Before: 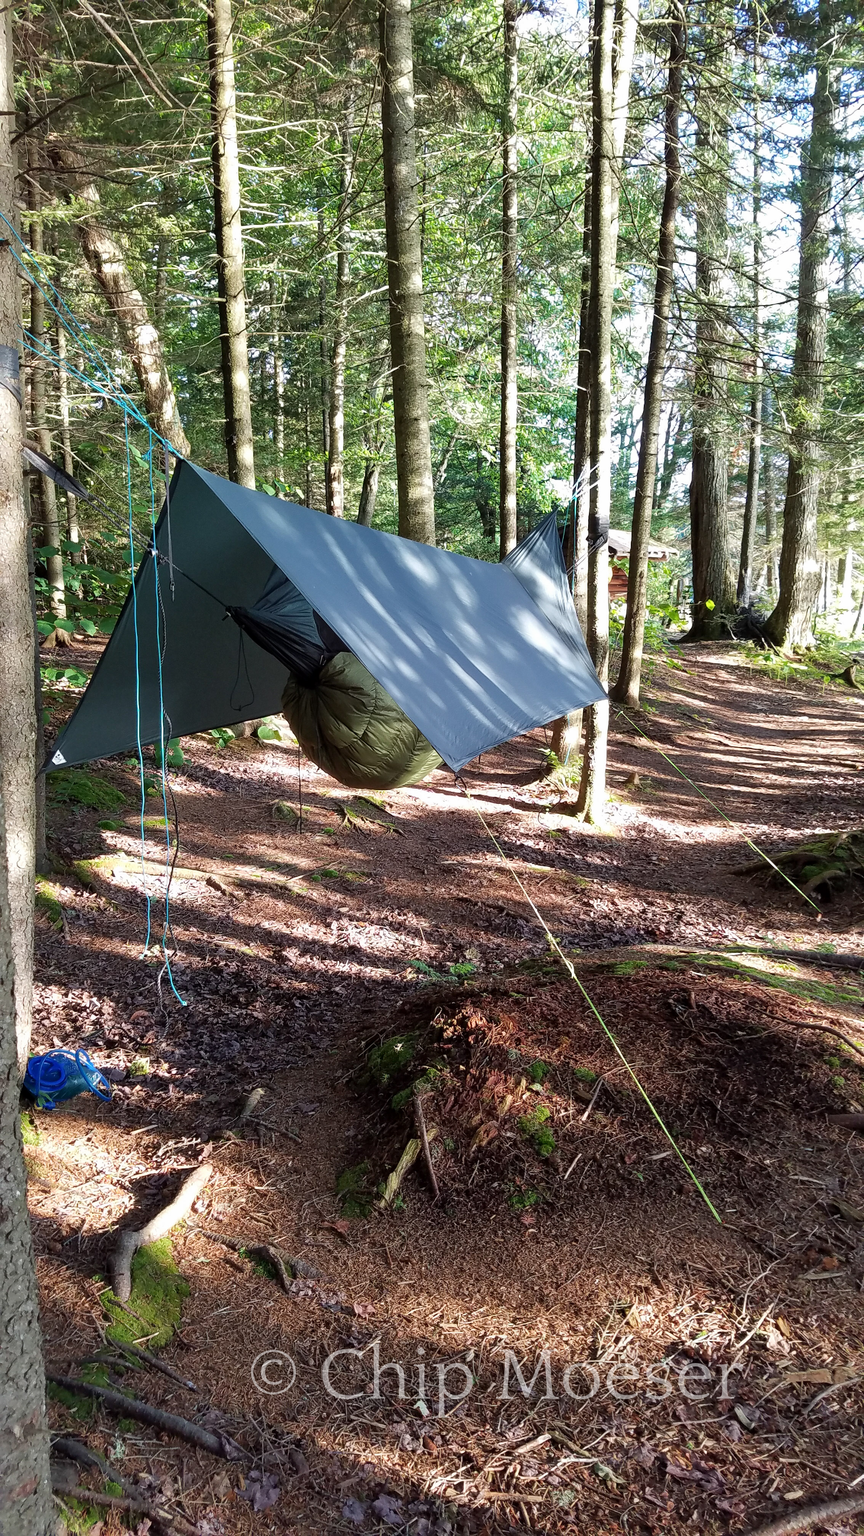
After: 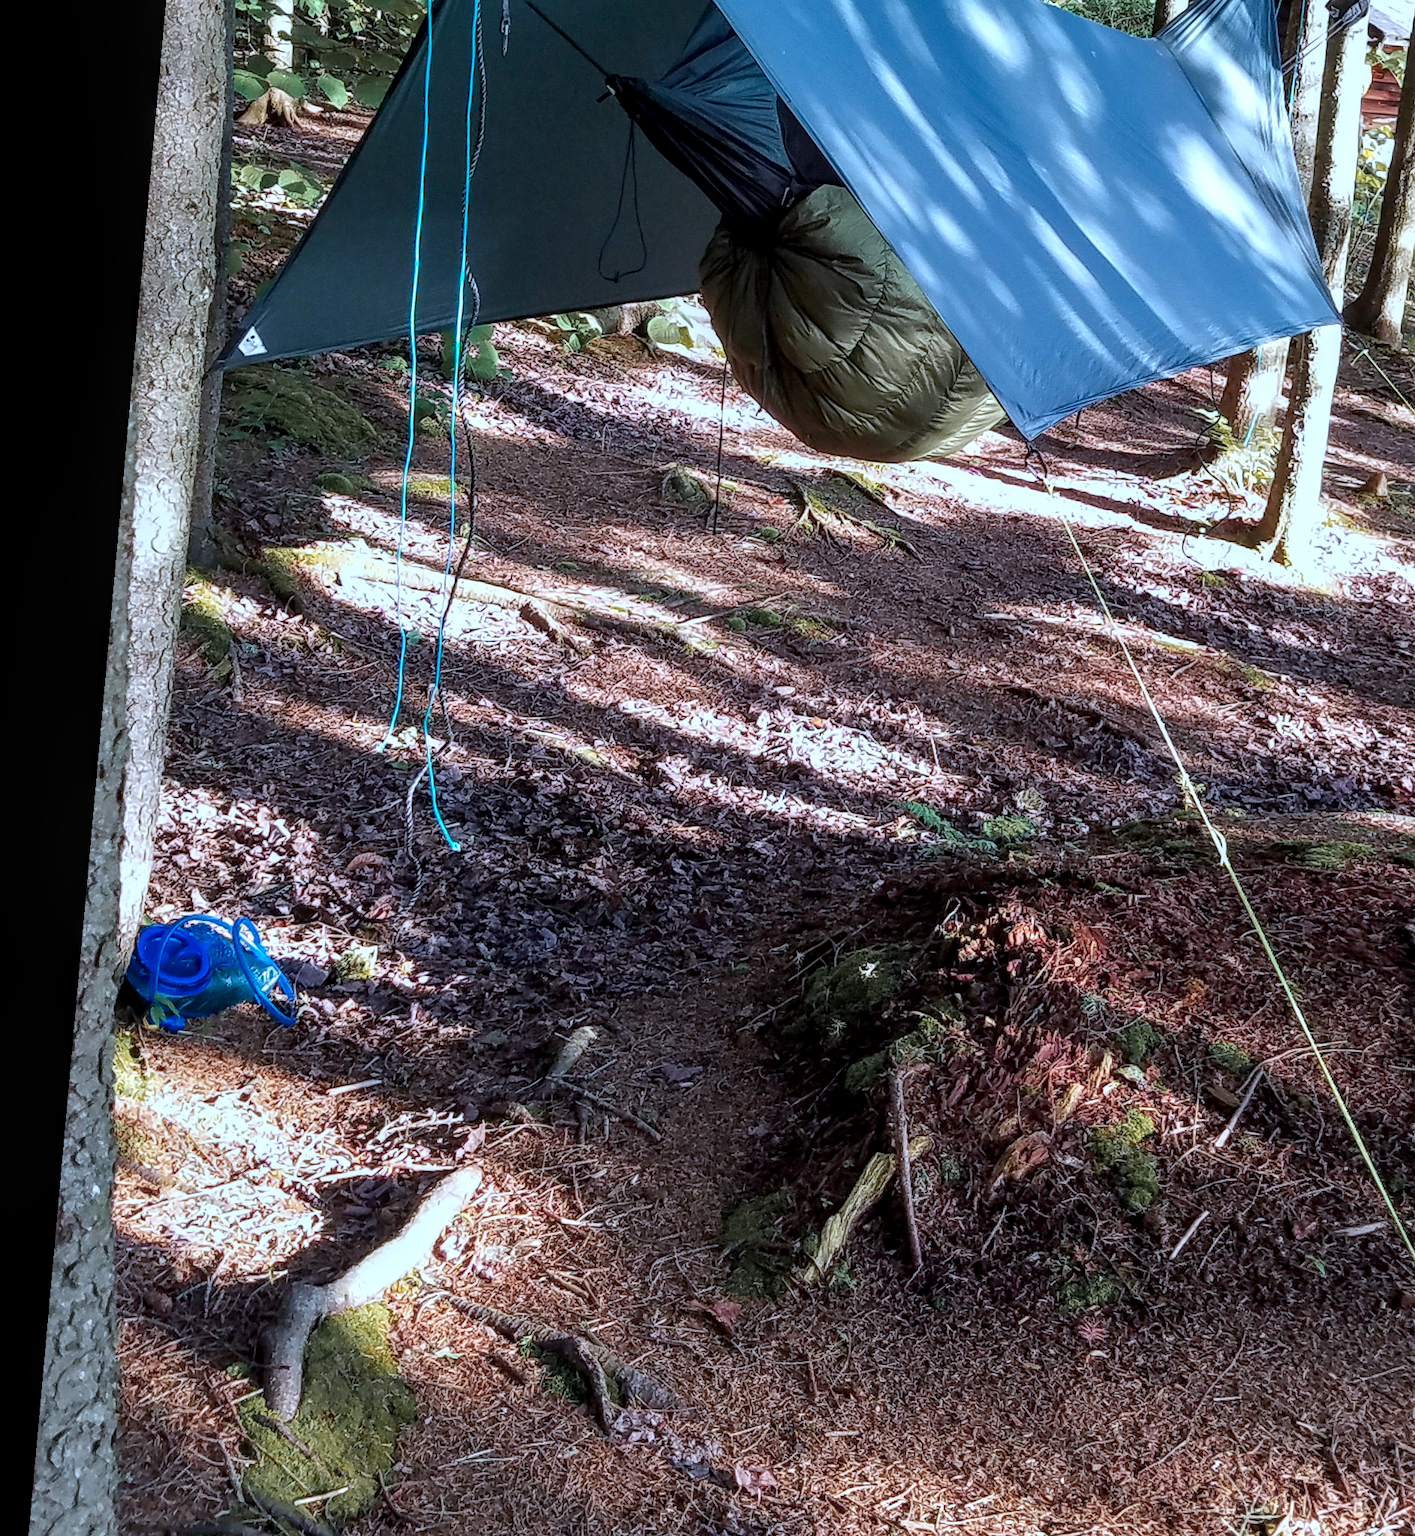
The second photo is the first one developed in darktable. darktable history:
crop: top 36.498%, right 27.964%, bottom 14.995%
white balance: red 0.976, blue 1.04
local contrast: detail 130%
color calibration: x 0.372, y 0.386, temperature 4283.97 K
color zones: curves: ch1 [(0.263, 0.53) (0.376, 0.287) (0.487, 0.512) (0.748, 0.547) (1, 0.513)]; ch2 [(0.262, 0.45) (0.751, 0.477)], mix 31.98%
rotate and perspective: rotation 5.12°, automatic cropping off
